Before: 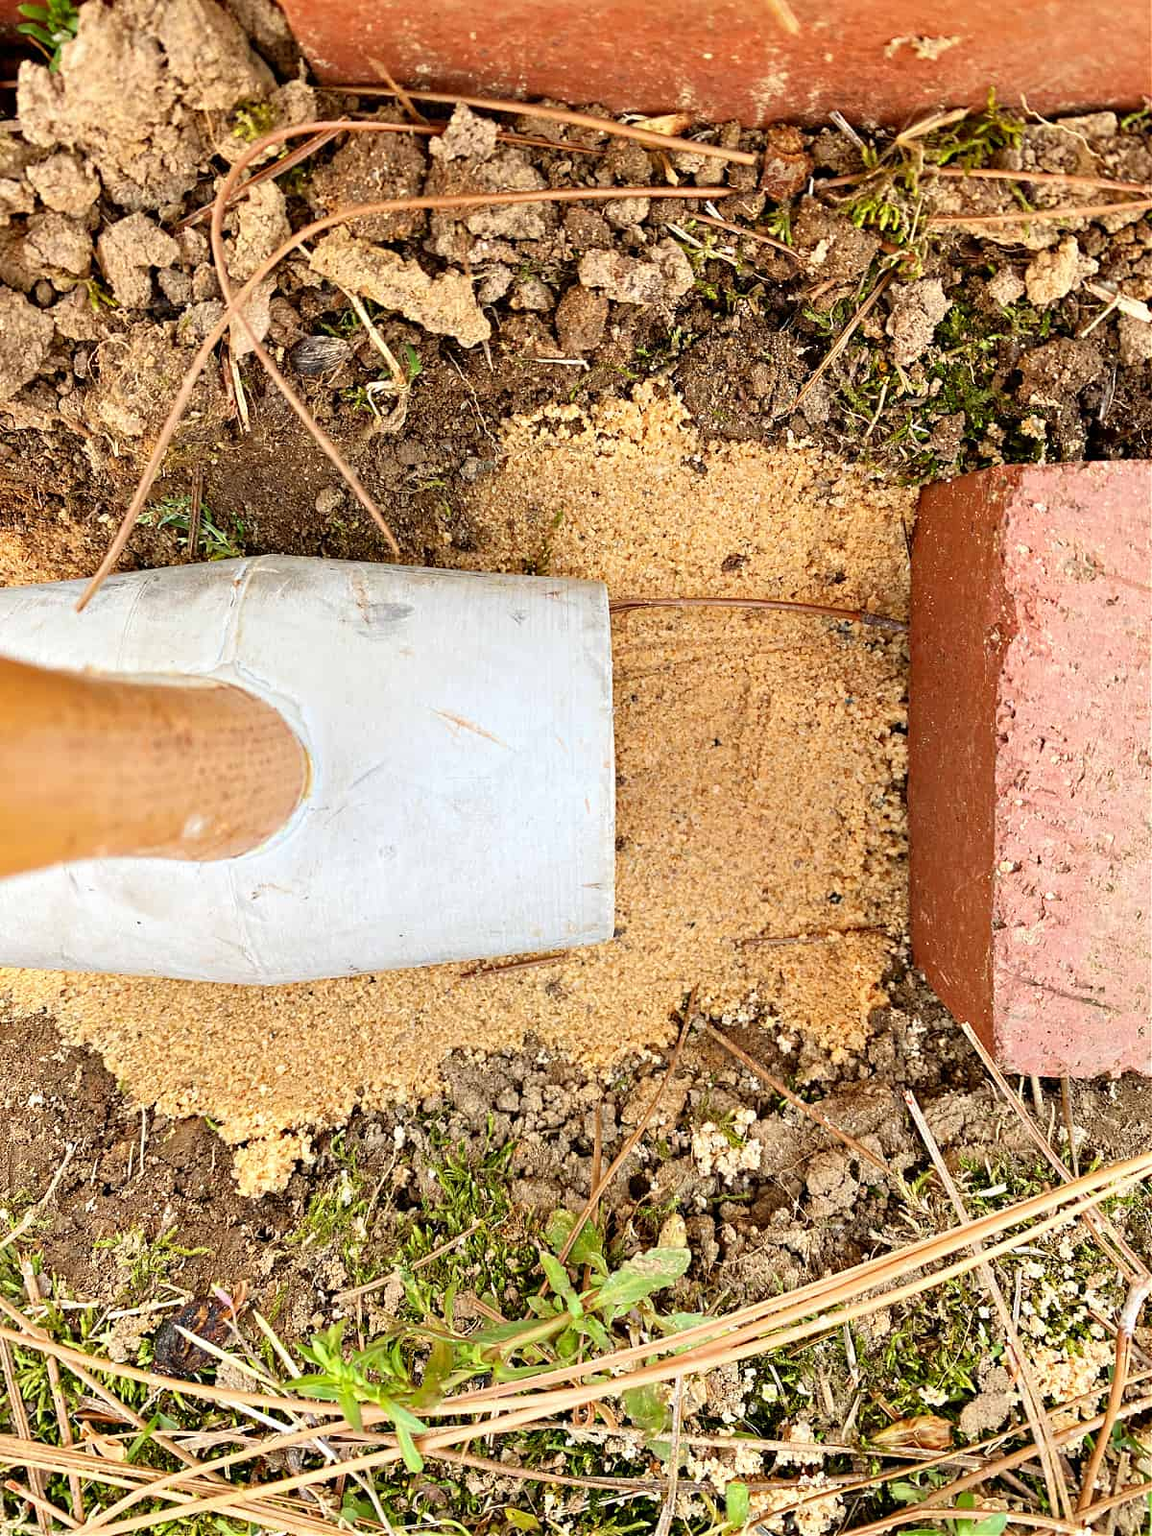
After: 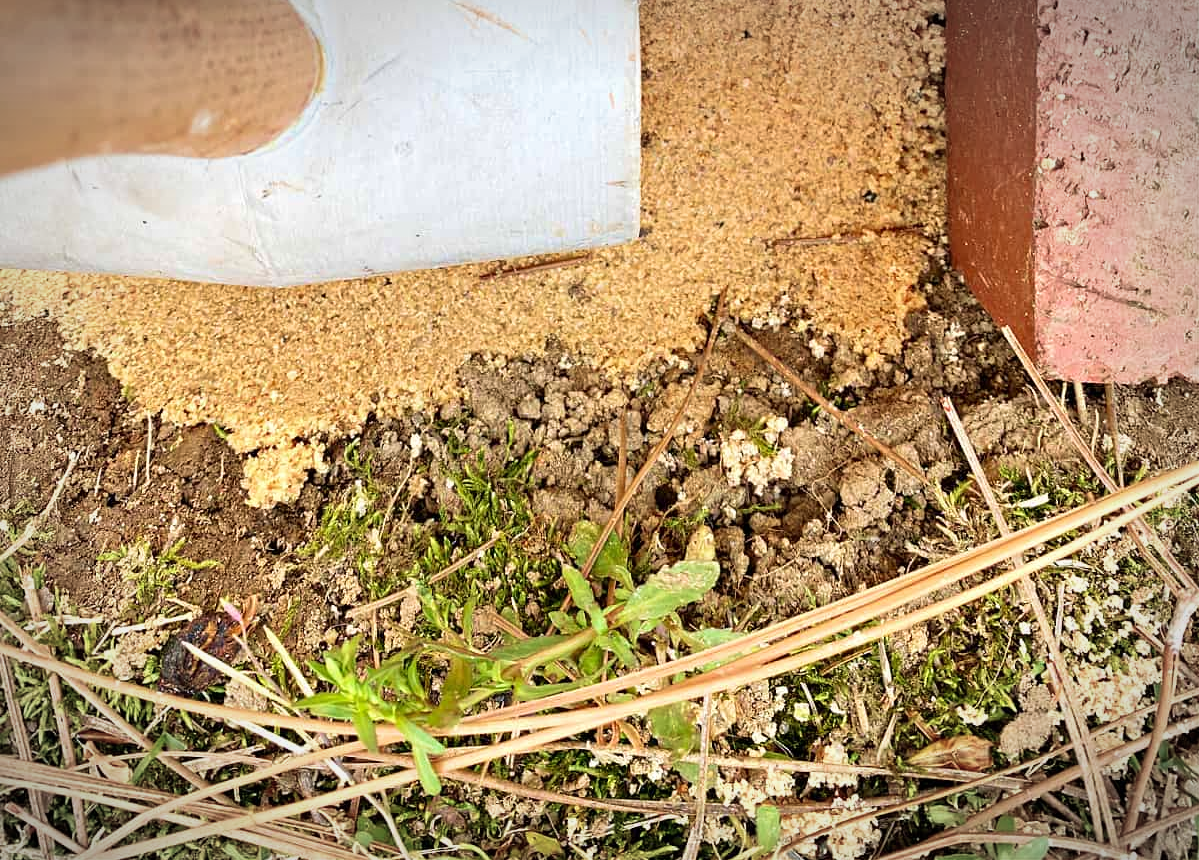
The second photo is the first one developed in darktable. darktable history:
crop and rotate: top 46.237%
vignetting: automatic ratio true
velvia: on, module defaults
